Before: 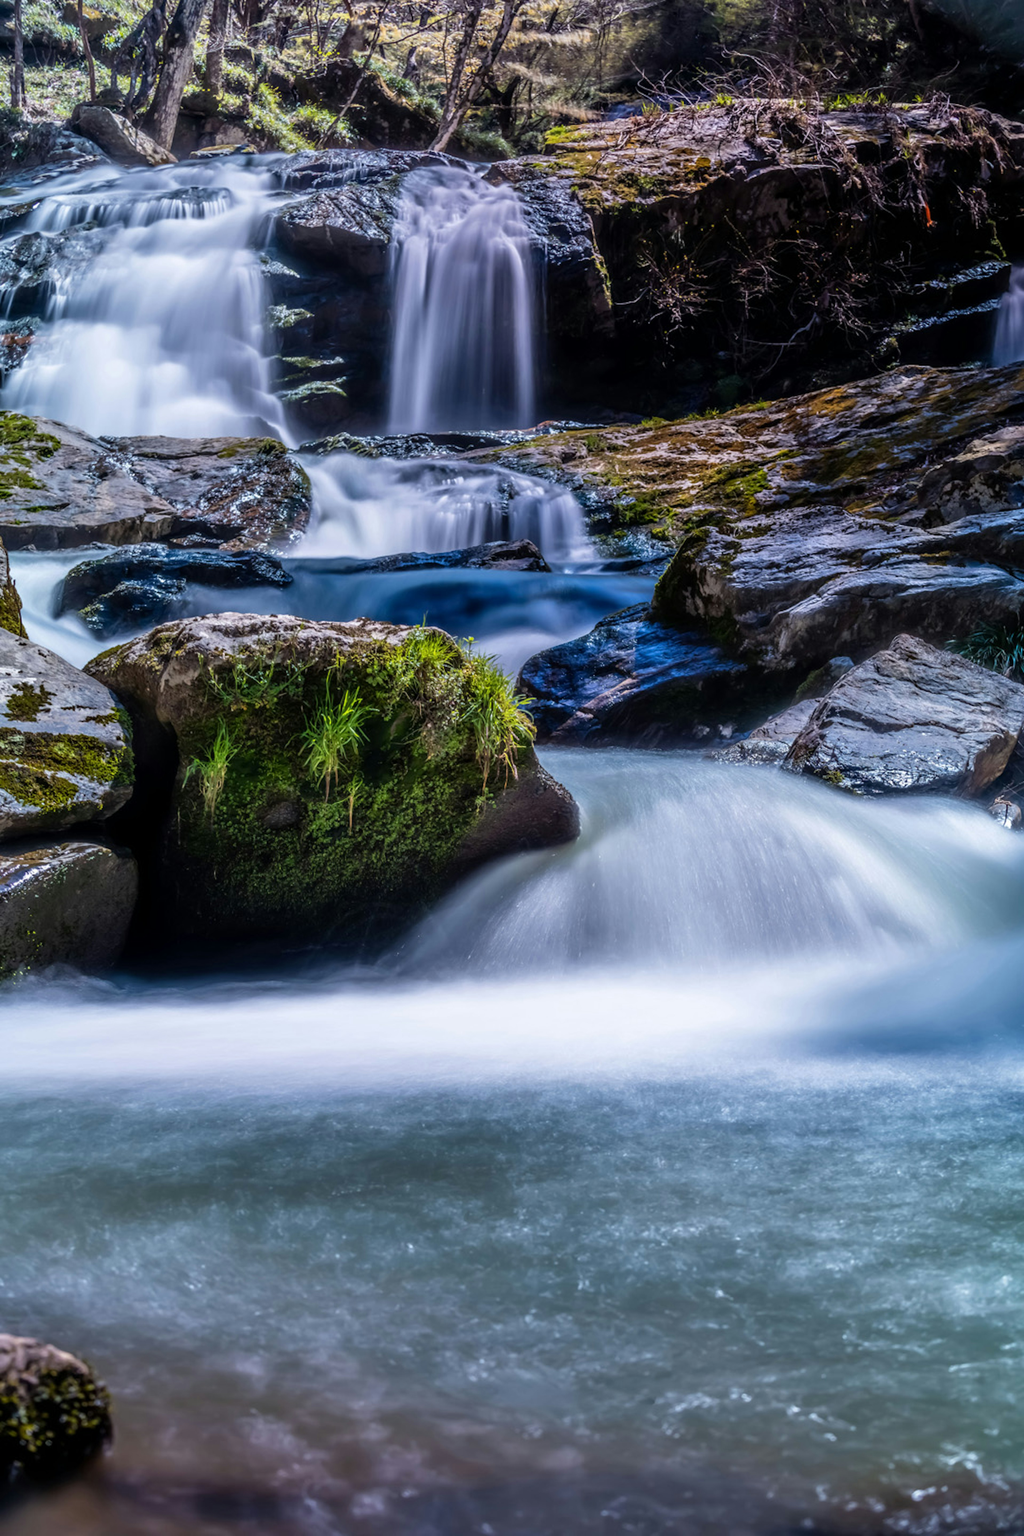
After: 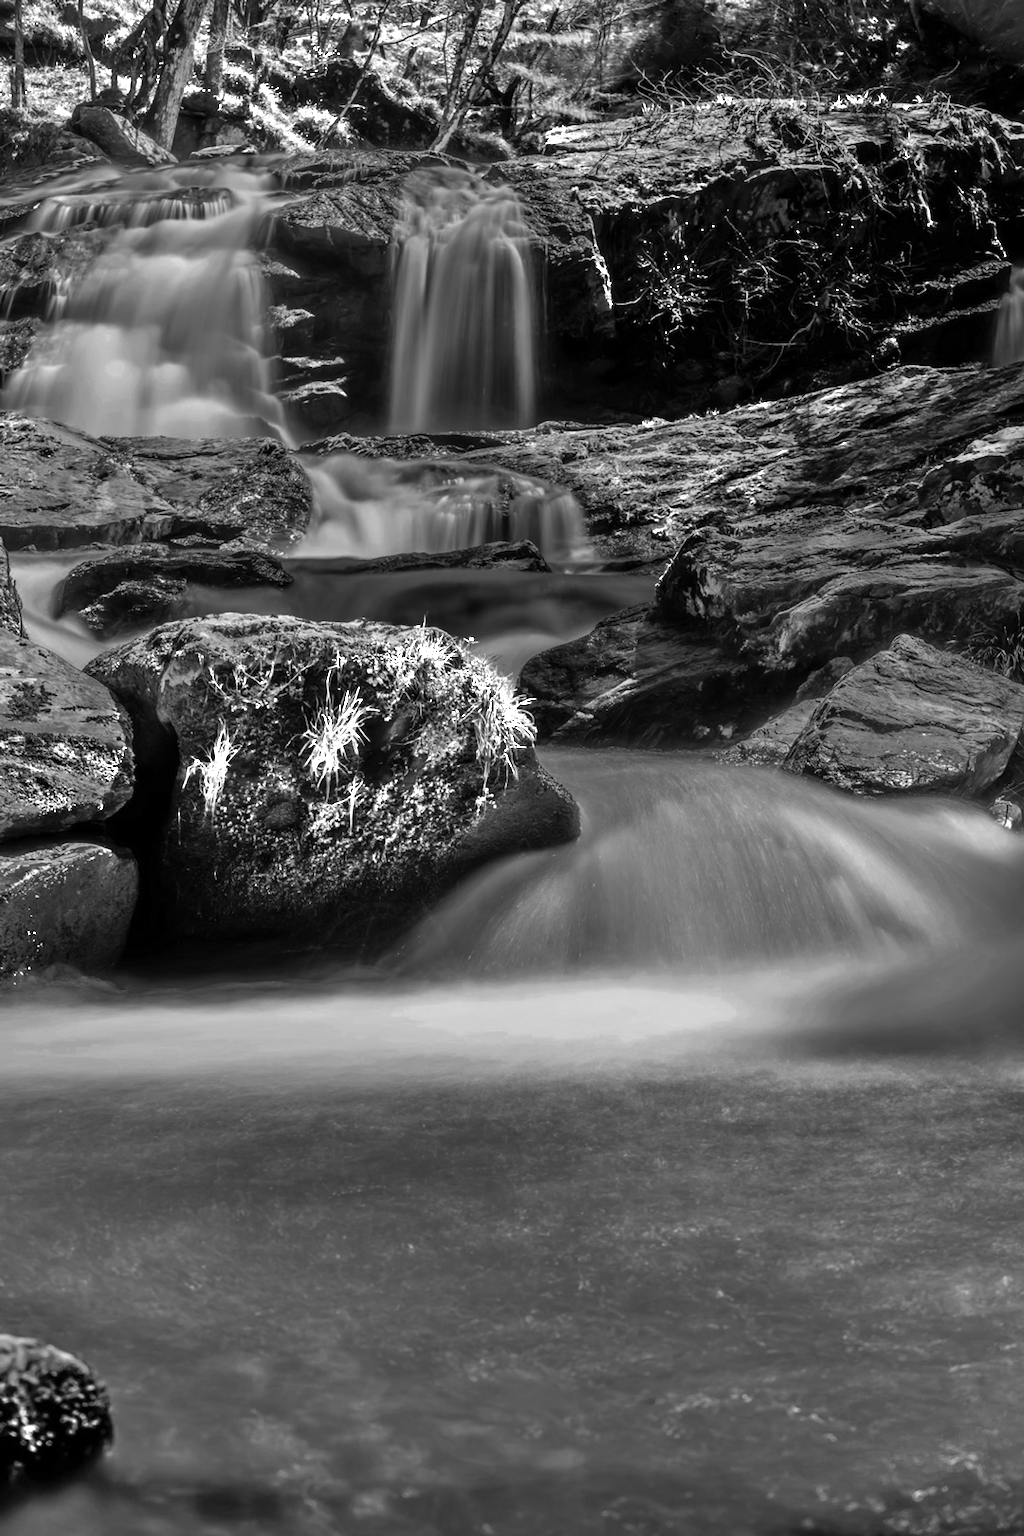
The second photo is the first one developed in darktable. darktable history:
color correction: saturation 0.8
shadows and highlights: low approximation 0.01, soften with gaussian
color zones: curves: ch0 [(0, 0.554) (0.146, 0.662) (0.293, 0.86) (0.503, 0.774) (0.637, 0.106) (0.74, 0.072) (0.866, 0.488) (0.998, 0.569)]; ch1 [(0, 0) (0.143, 0) (0.286, 0) (0.429, 0) (0.571, 0) (0.714, 0) (0.857, 0)]
exposure: compensate highlight preservation false
